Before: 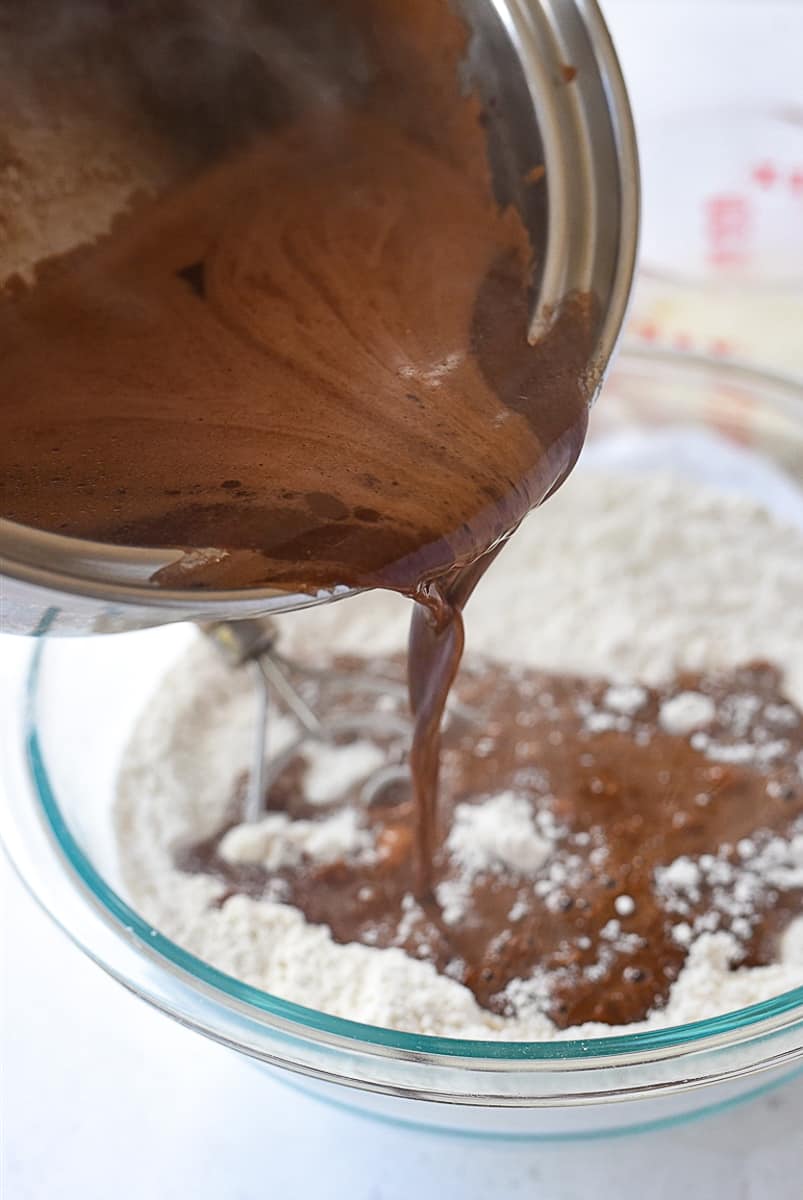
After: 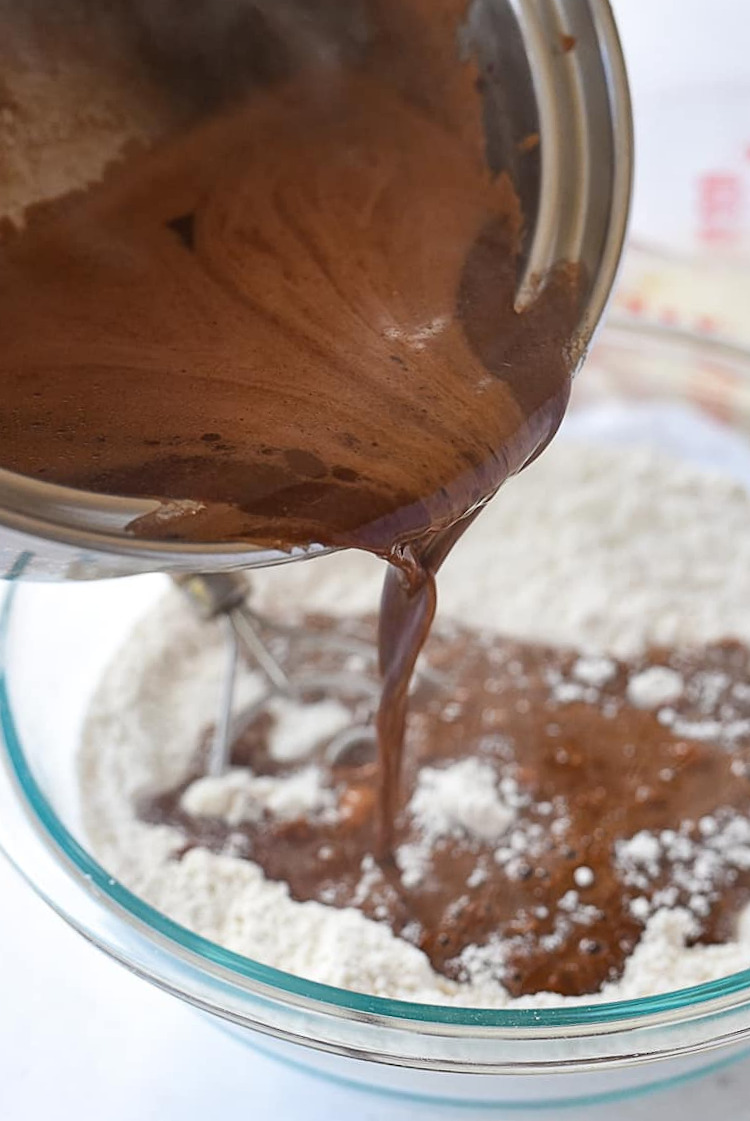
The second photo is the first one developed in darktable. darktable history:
crop and rotate: angle -2.74°
